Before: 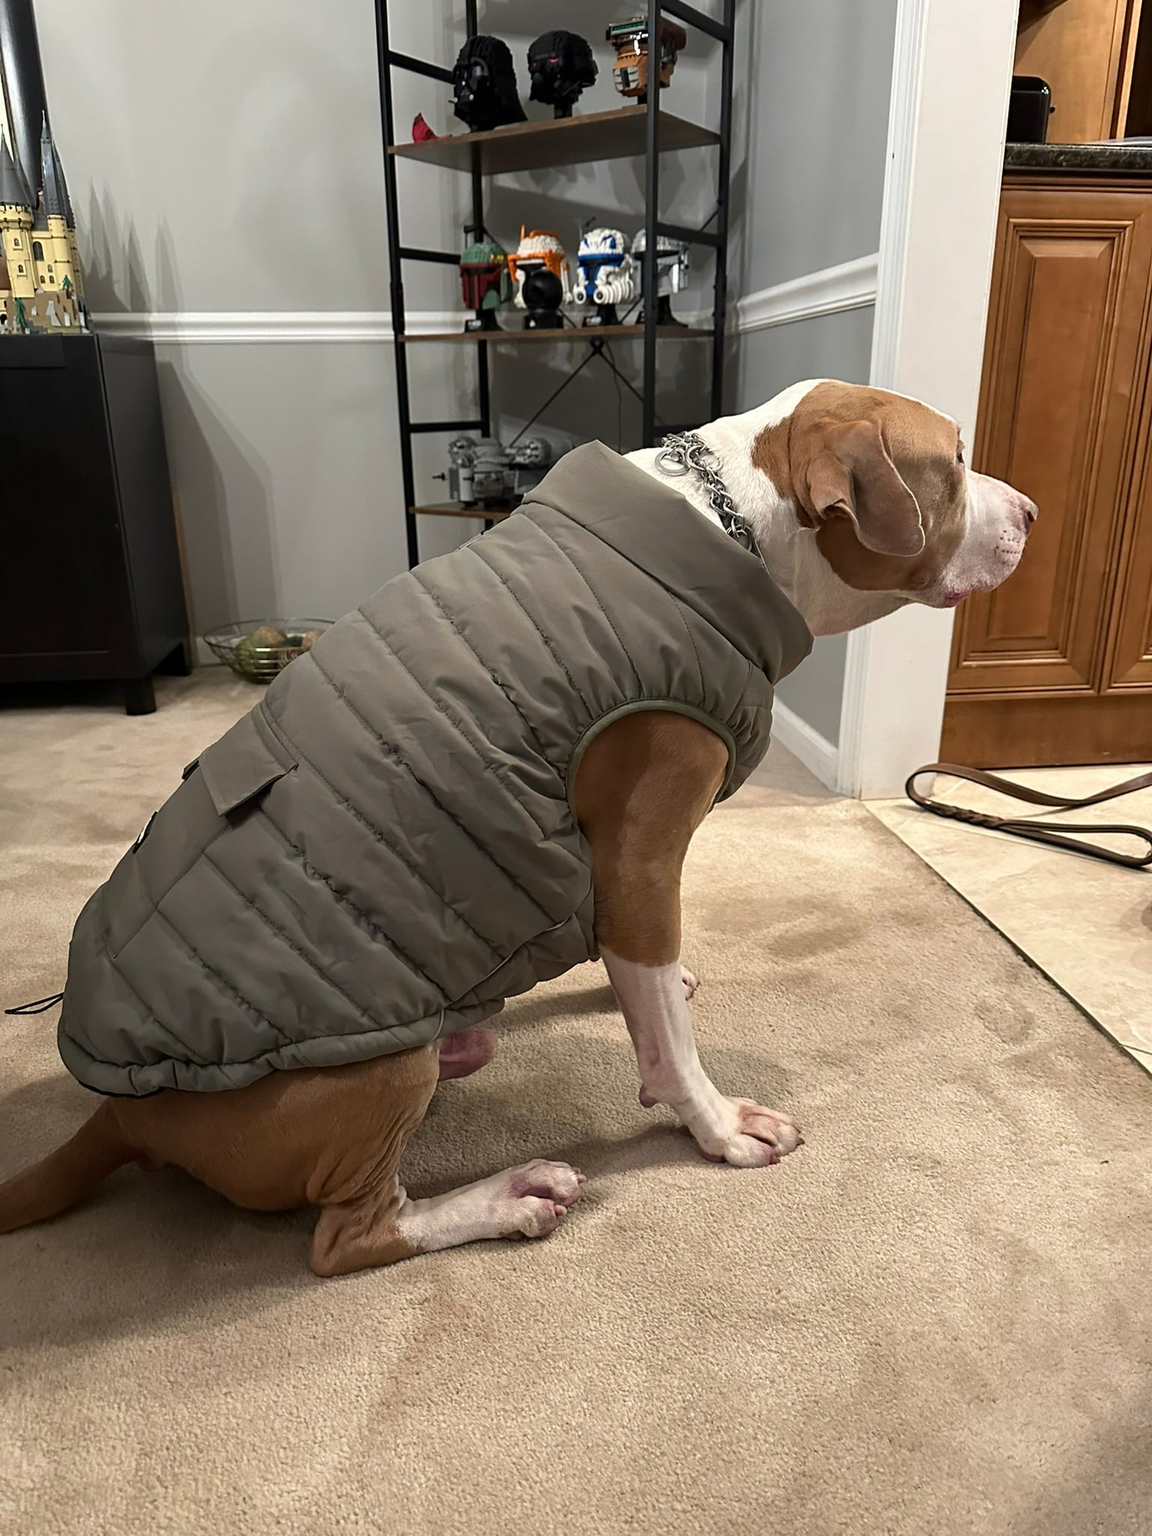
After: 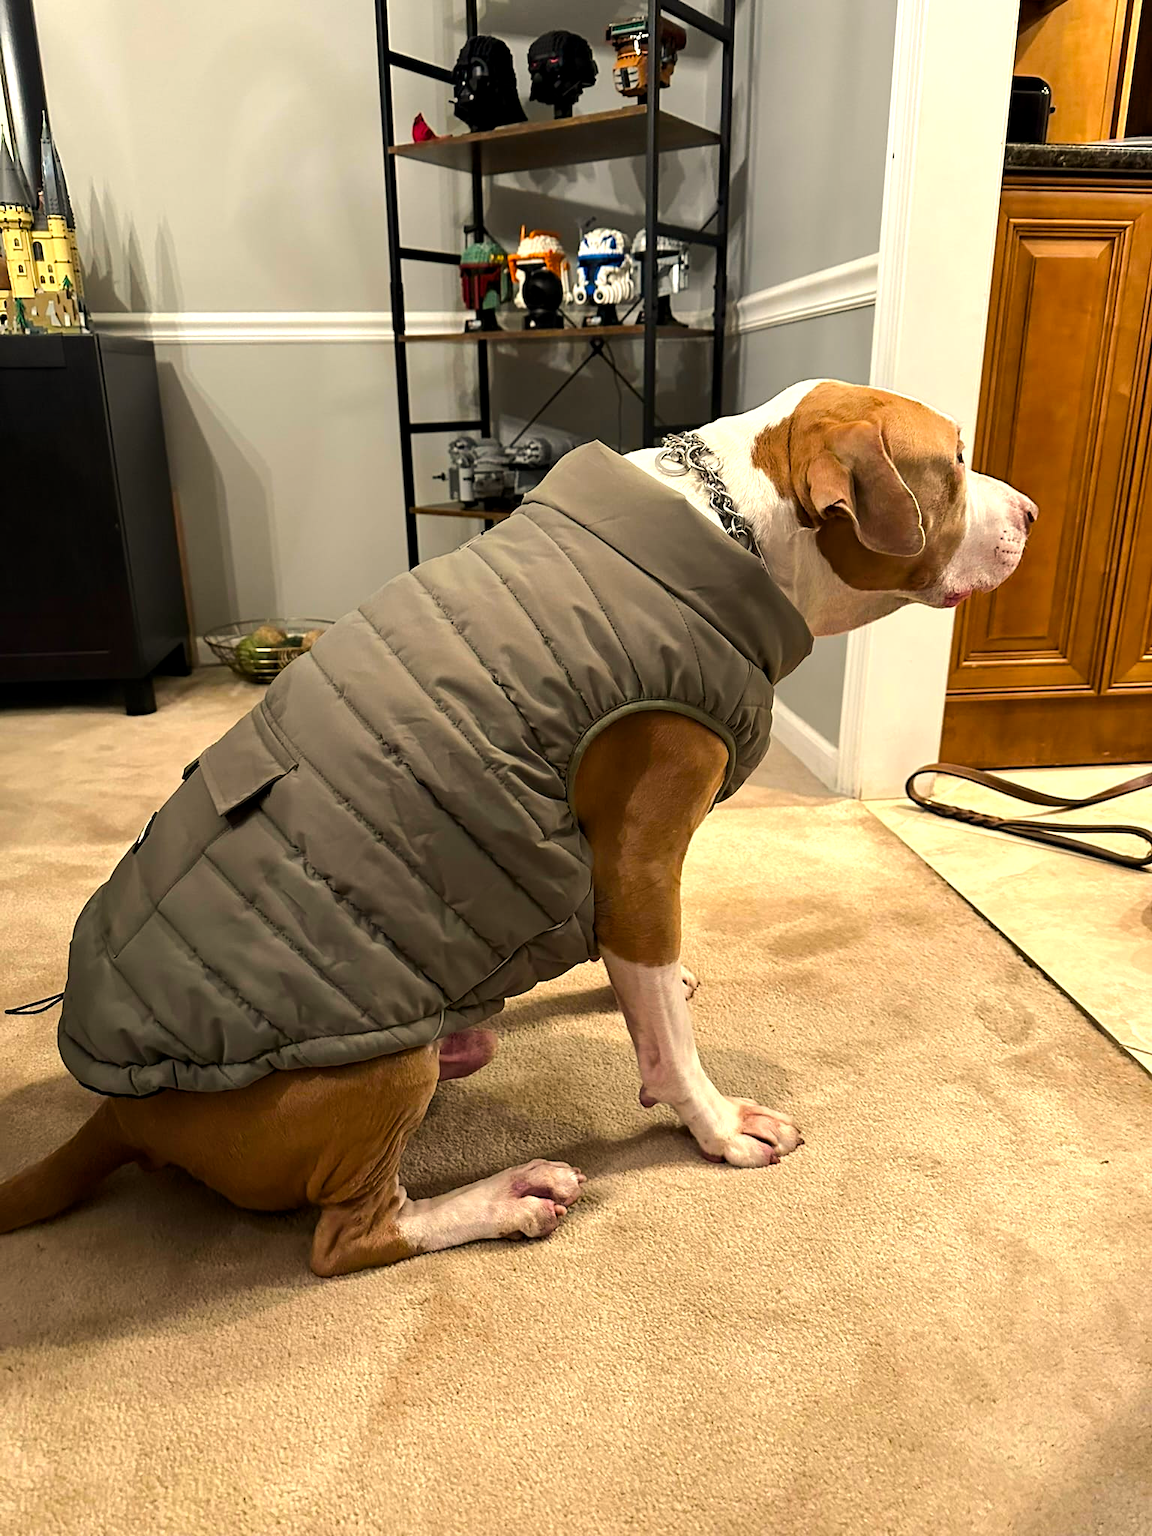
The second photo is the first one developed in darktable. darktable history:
white balance: red 1.045, blue 0.932
contrast equalizer: octaves 7, y [[0.6 ×6], [0.55 ×6], [0 ×6], [0 ×6], [0 ×6]], mix 0.15
tone equalizer: -8 EV -0.417 EV, -7 EV -0.389 EV, -6 EV -0.333 EV, -5 EV -0.222 EV, -3 EV 0.222 EV, -2 EV 0.333 EV, -1 EV 0.389 EV, +0 EV 0.417 EV, edges refinement/feathering 500, mask exposure compensation -1.57 EV, preserve details no
color balance rgb: perceptual saturation grading › global saturation 25%, perceptual brilliance grading › mid-tones 10%, perceptual brilliance grading › shadows 15%, global vibrance 20%
